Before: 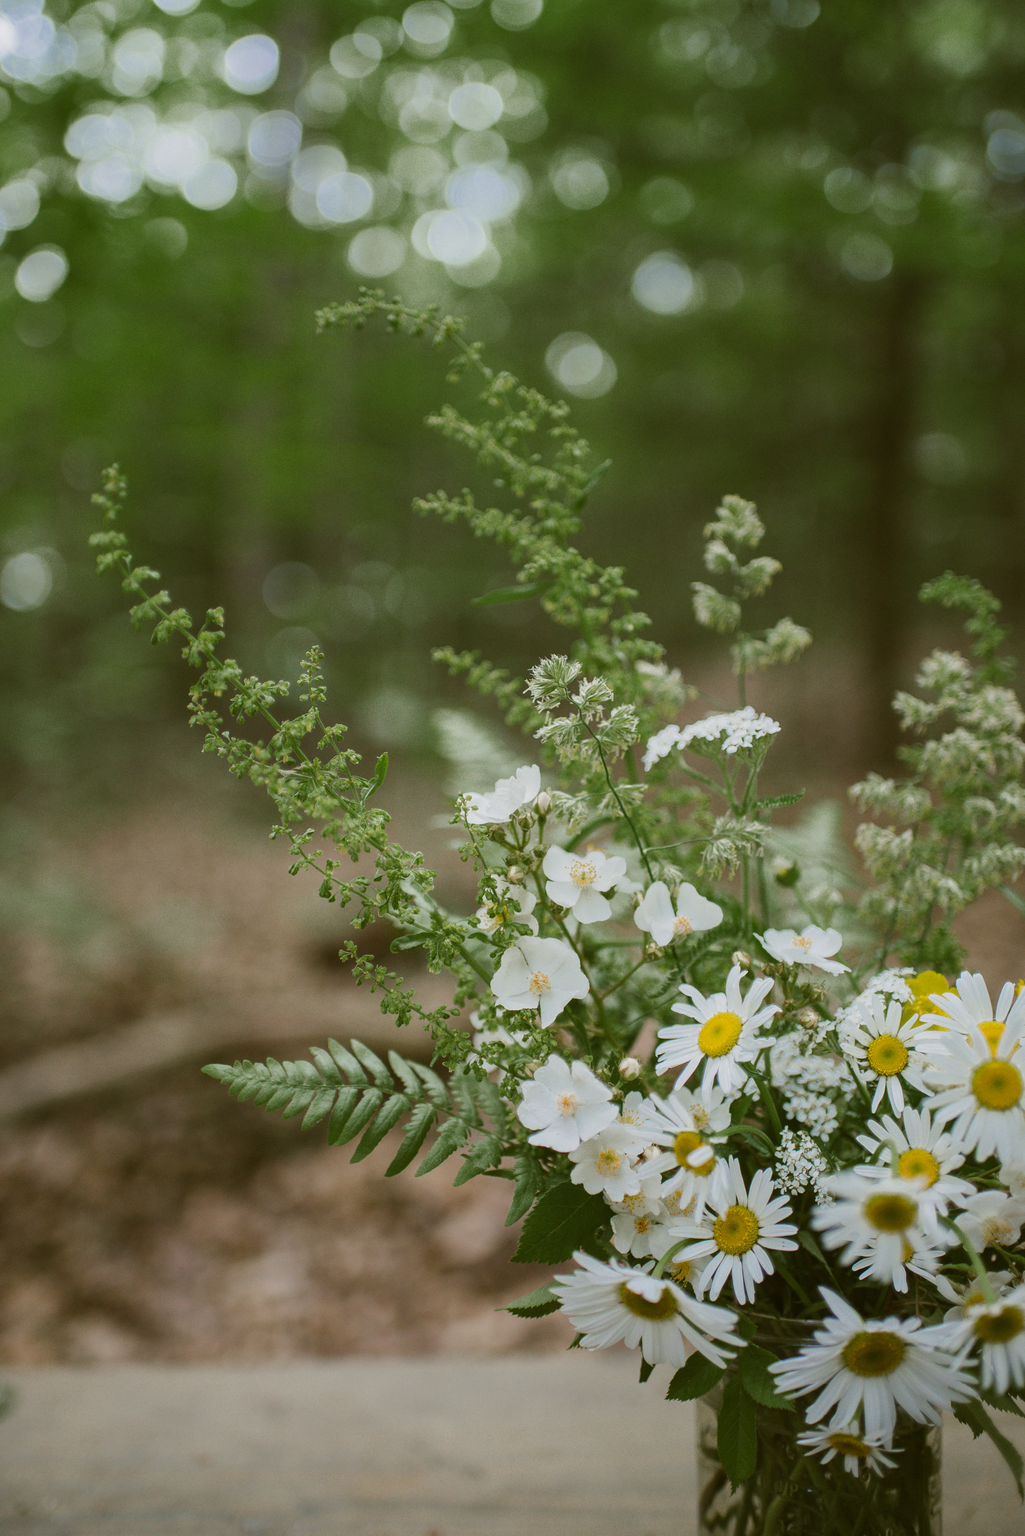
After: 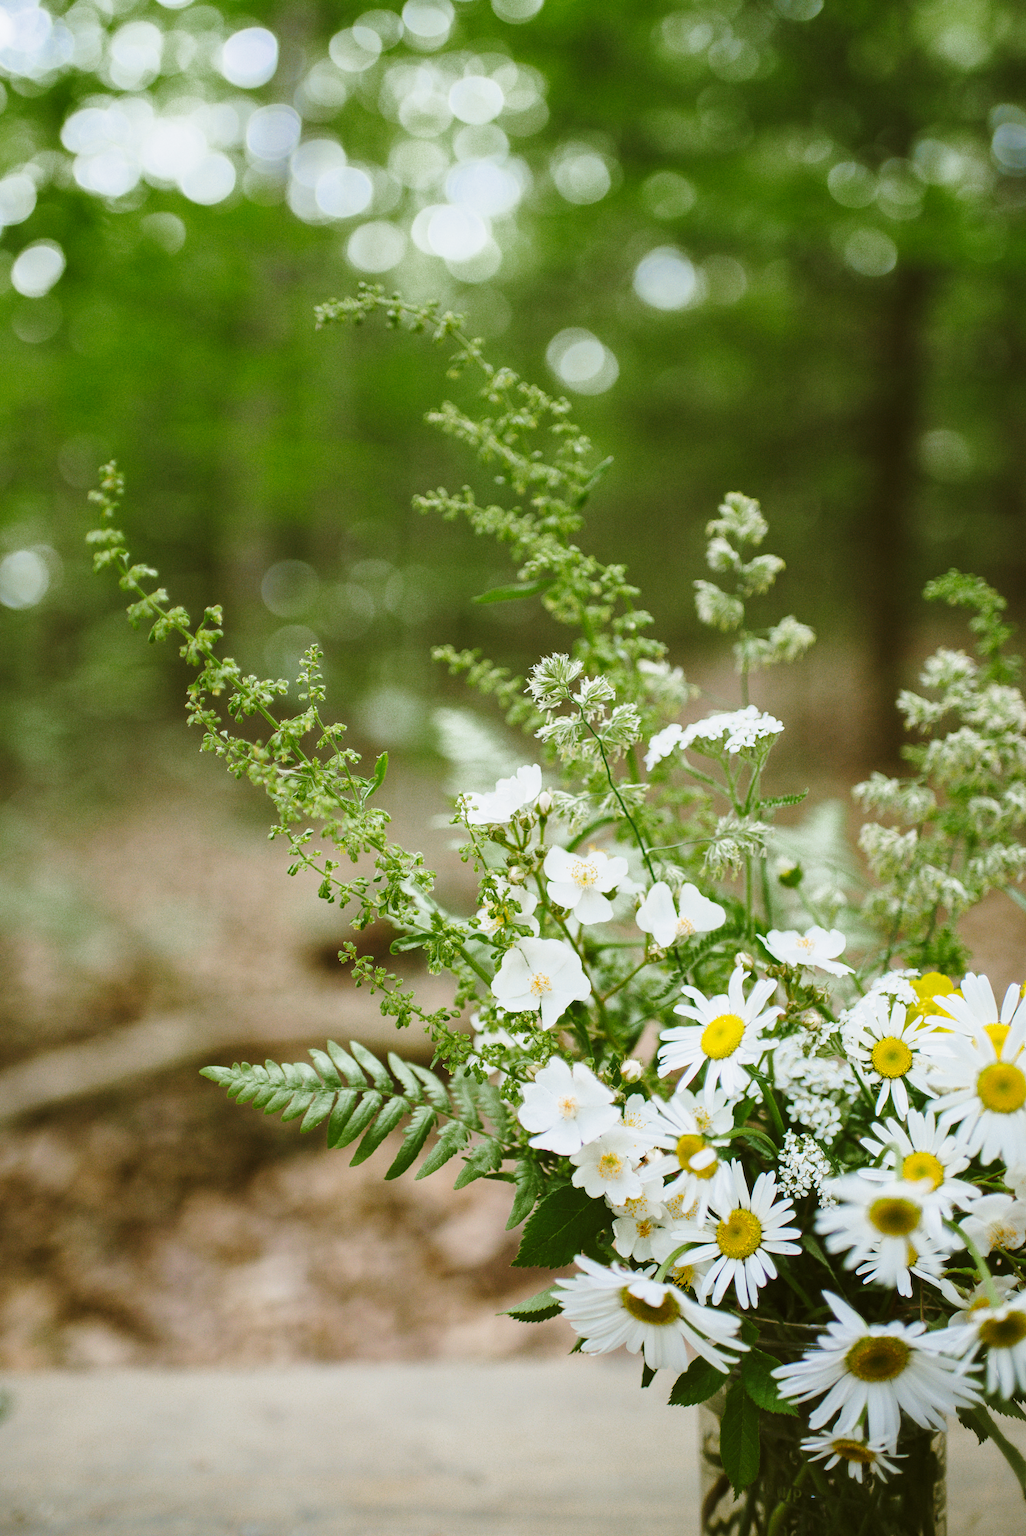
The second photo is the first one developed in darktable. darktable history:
white balance: red 0.982, blue 1.018
base curve: curves: ch0 [(0, 0) (0.028, 0.03) (0.121, 0.232) (0.46, 0.748) (0.859, 0.968) (1, 1)], preserve colors none
crop: left 0.434%, top 0.485%, right 0.244%, bottom 0.386%
